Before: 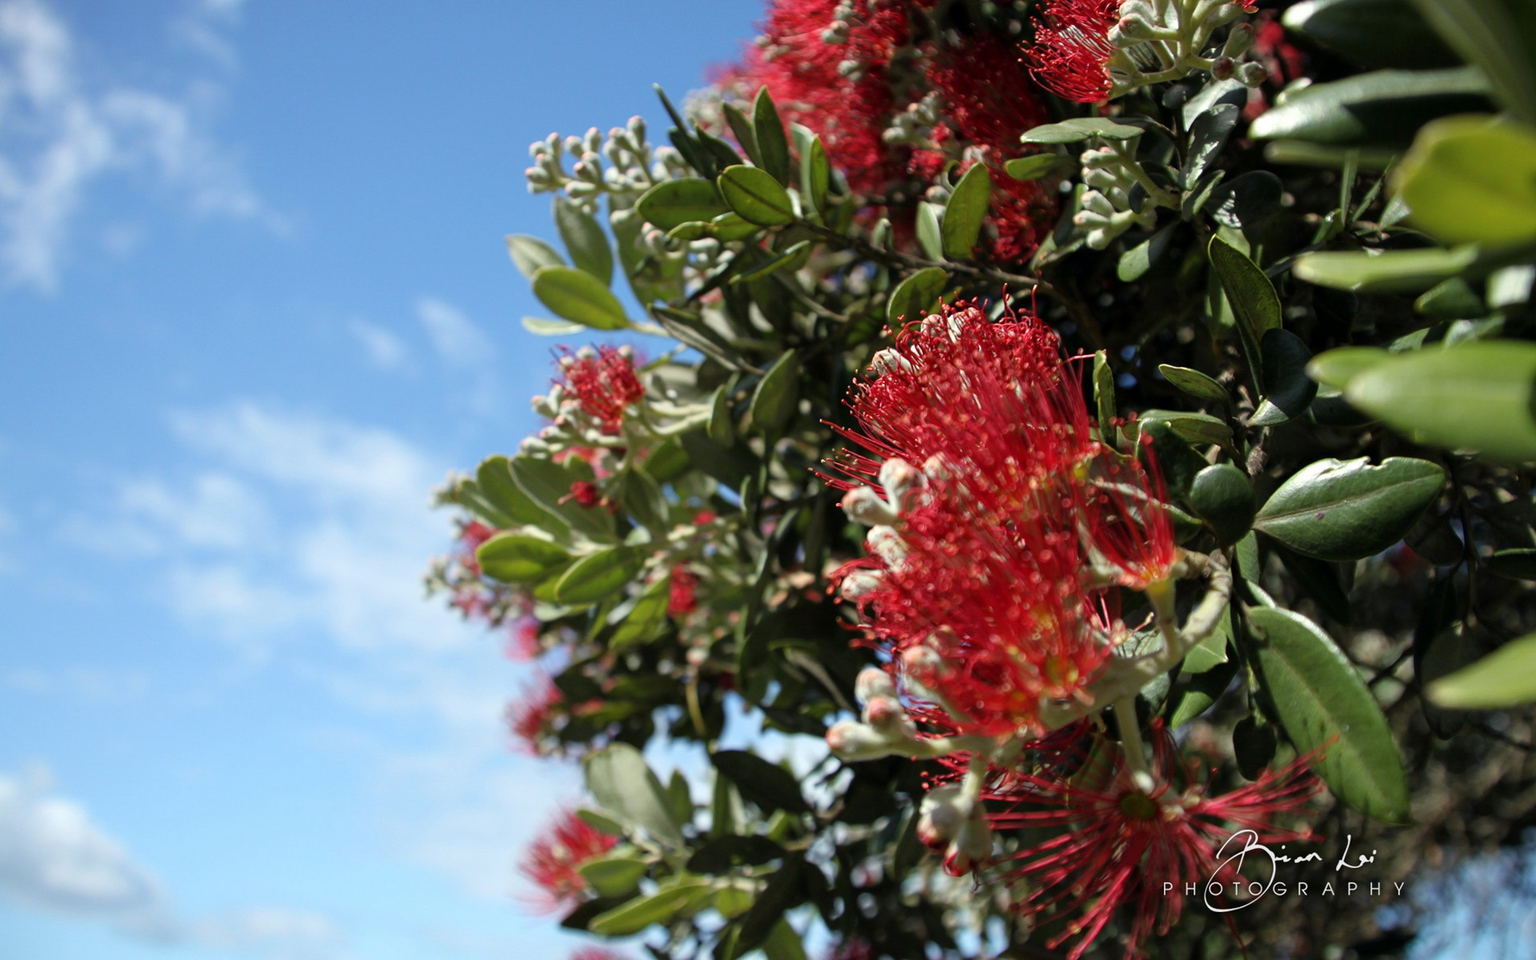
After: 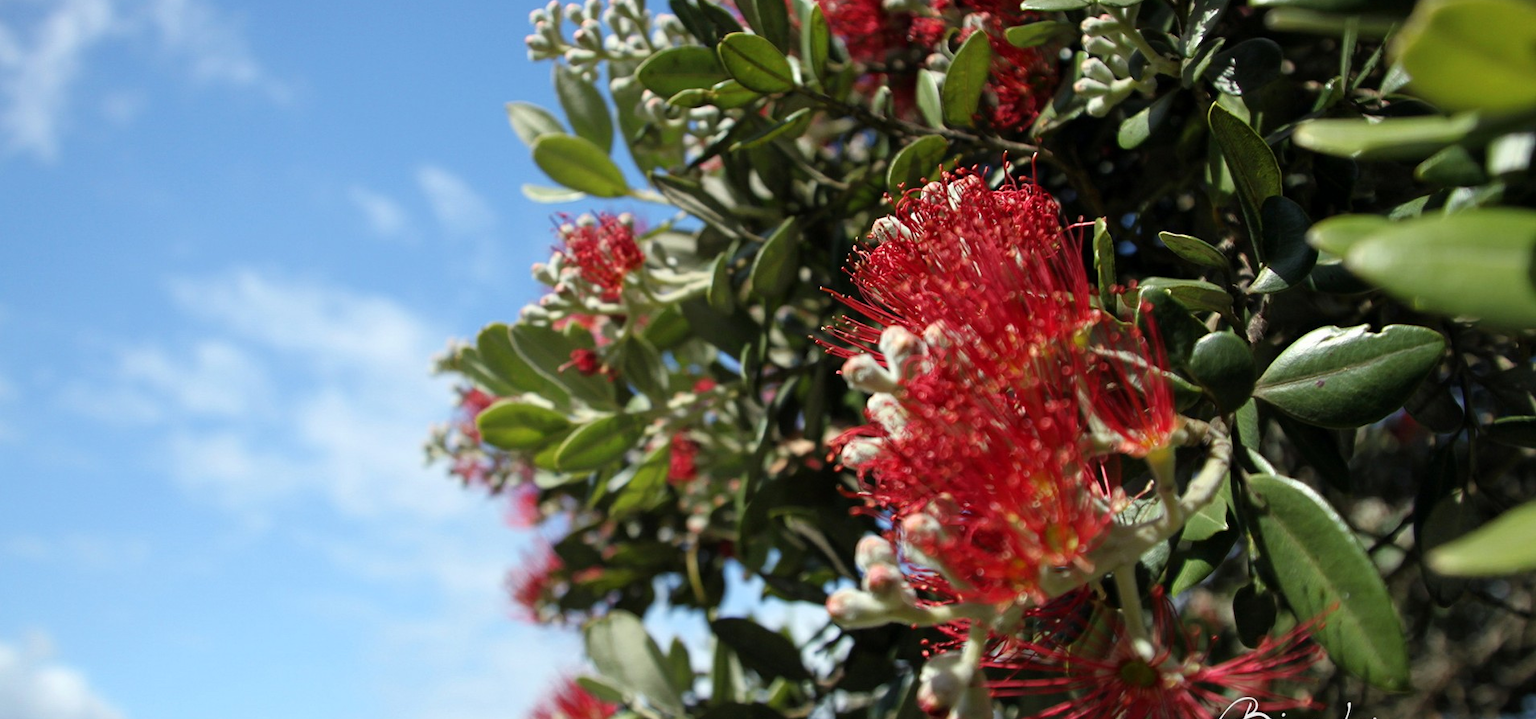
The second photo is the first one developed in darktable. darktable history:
crop: top 13.819%, bottom 11.169%
contrast brightness saturation: contrast 0.05
